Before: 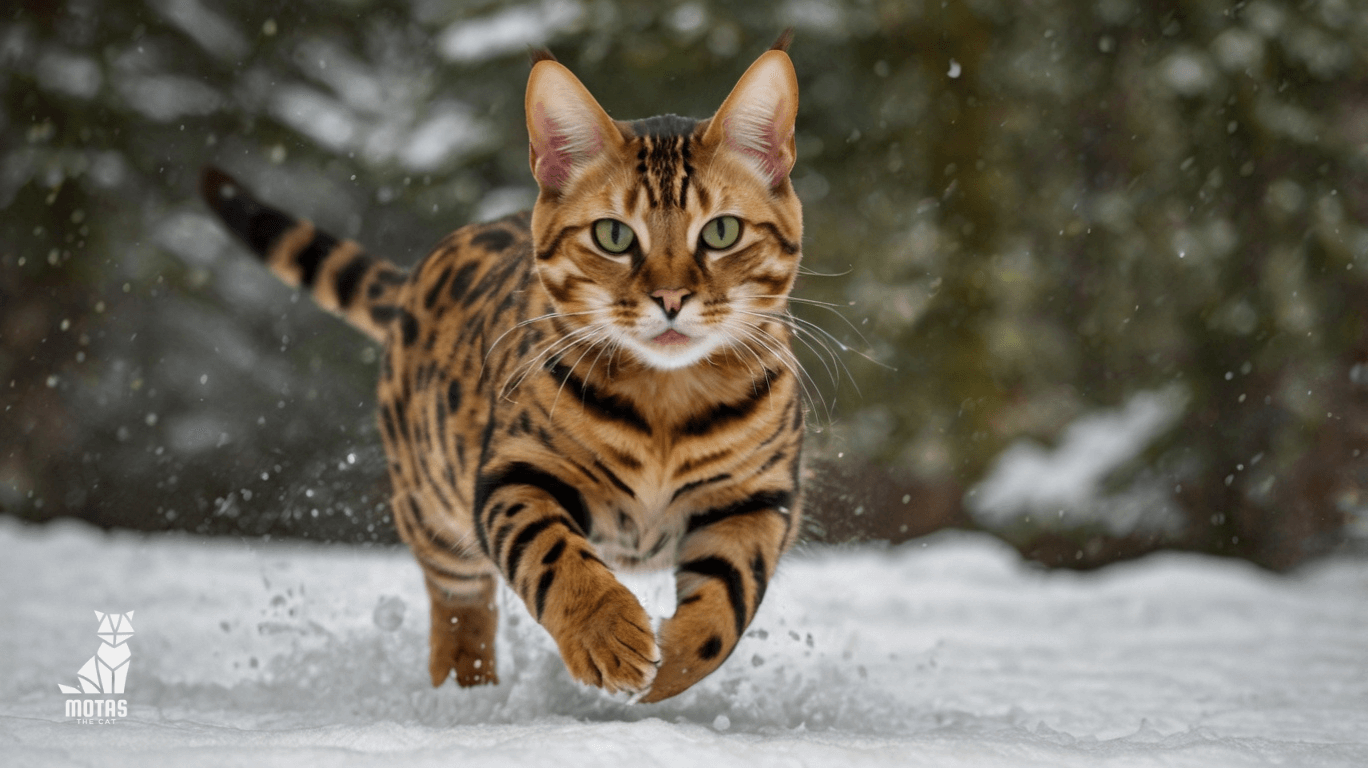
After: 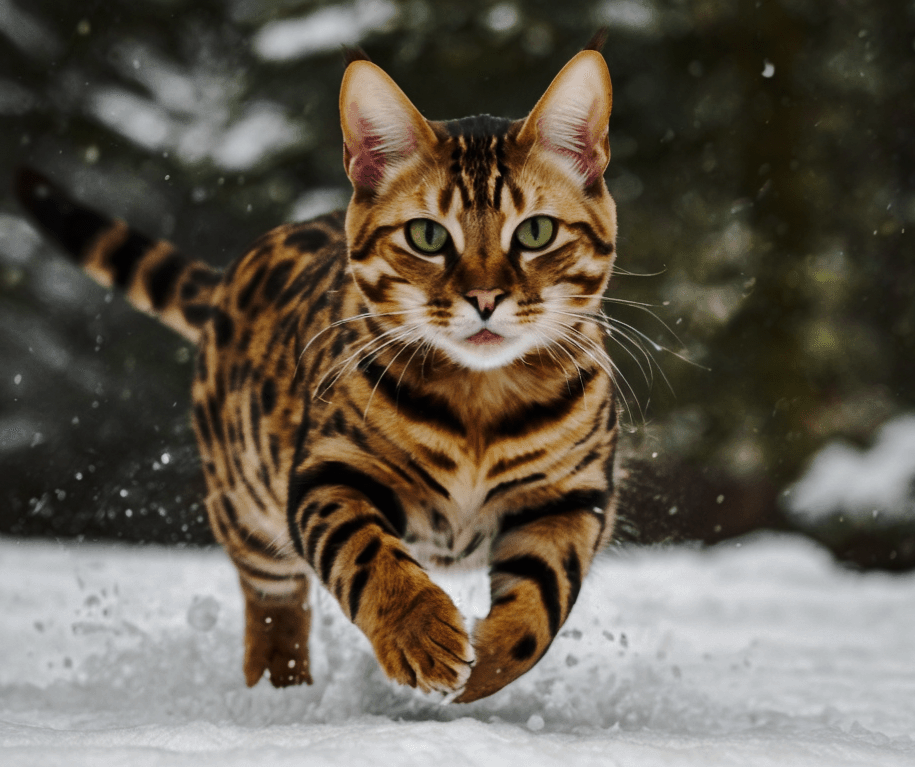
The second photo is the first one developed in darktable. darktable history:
exposure: exposure -0.571 EV, compensate highlight preservation false
tone curve: curves: ch0 [(0, 0.003) (0.211, 0.174) (0.482, 0.519) (0.843, 0.821) (0.992, 0.971)]; ch1 [(0, 0) (0.276, 0.206) (0.393, 0.364) (0.482, 0.477) (0.506, 0.5) (0.523, 0.523) (0.572, 0.592) (0.635, 0.665) (0.695, 0.759) (1, 1)]; ch2 [(0, 0) (0.438, 0.456) (0.498, 0.497) (0.536, 0.527) (0.562, 0.584) (0.619, 0.602) (0.698, 0.698) (1, 1)], preserve colors none
crop and rotate: left 13.609%, right 19.459%
tone equalizer: -8 EV -0.719 EV, -7 EV -0.708 EV, -6 EV -0.583 EV, -5 EV -0.412 EV, -3 EV 0.392 EV, -2 EV 0.6 EV, -1 EV 0.697 EV, +0 EV 0.768 EV, edges refinement/feathering 500, mask exposure compensation -1.57 EV, preserve details no
